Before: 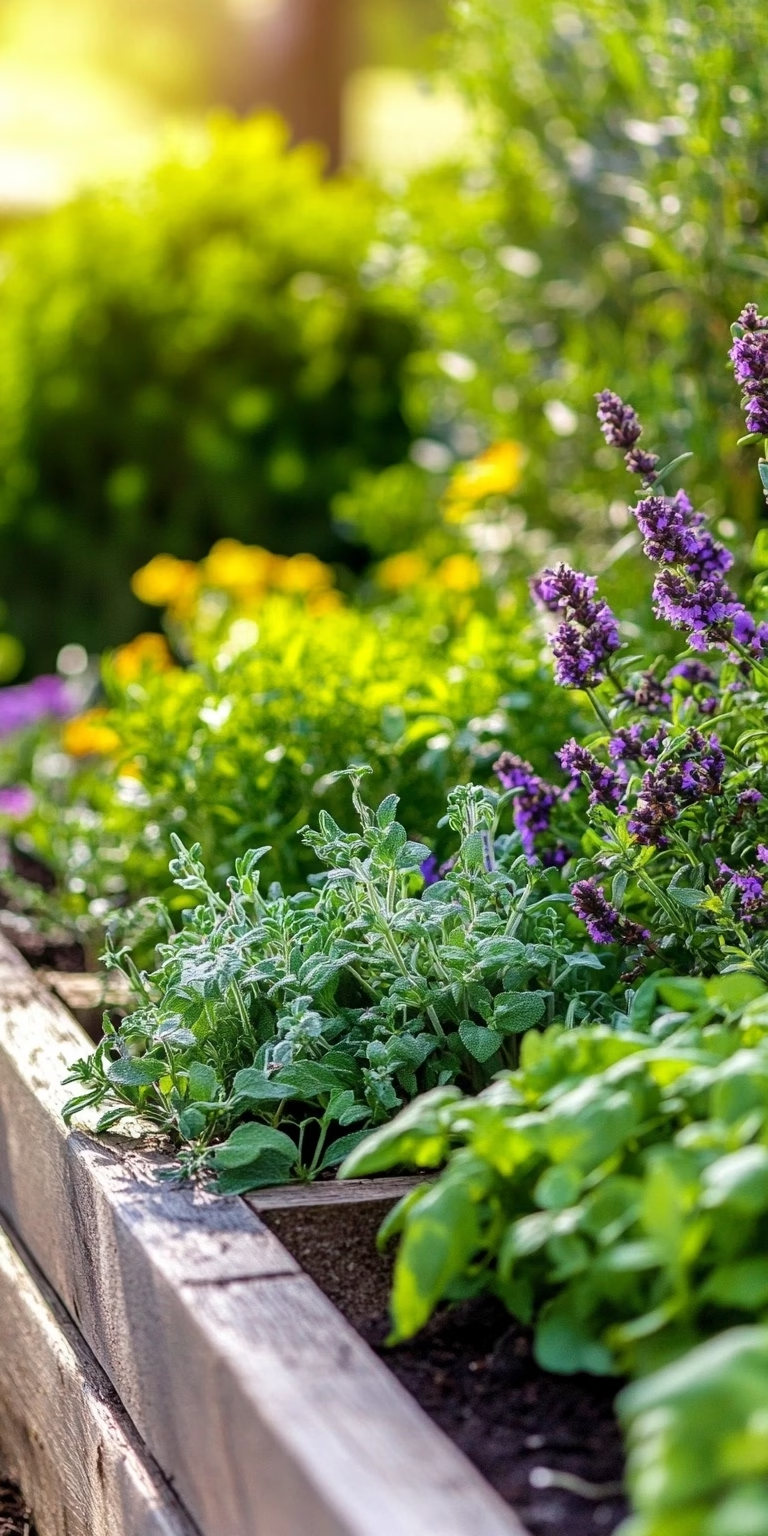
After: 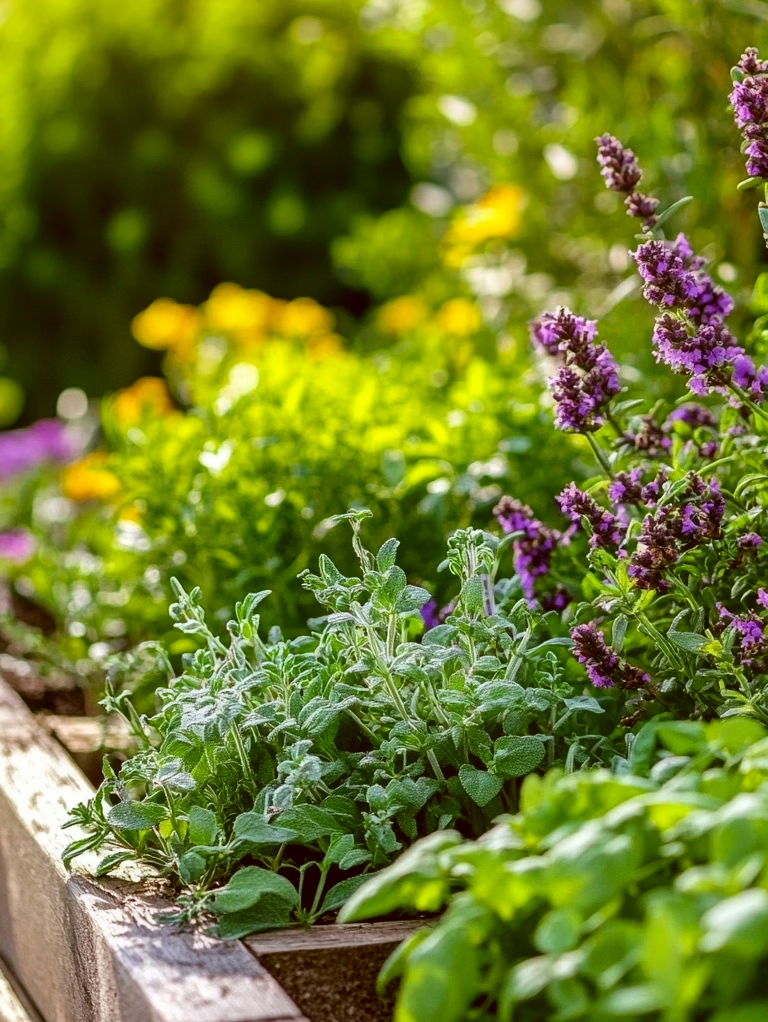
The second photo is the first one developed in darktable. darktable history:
color correction: highlights a* -0.482, highlights b* 0.161, shadows a* 4.66, shadows b* 20.72
crop: top 16.727%, bottom 16.727%
